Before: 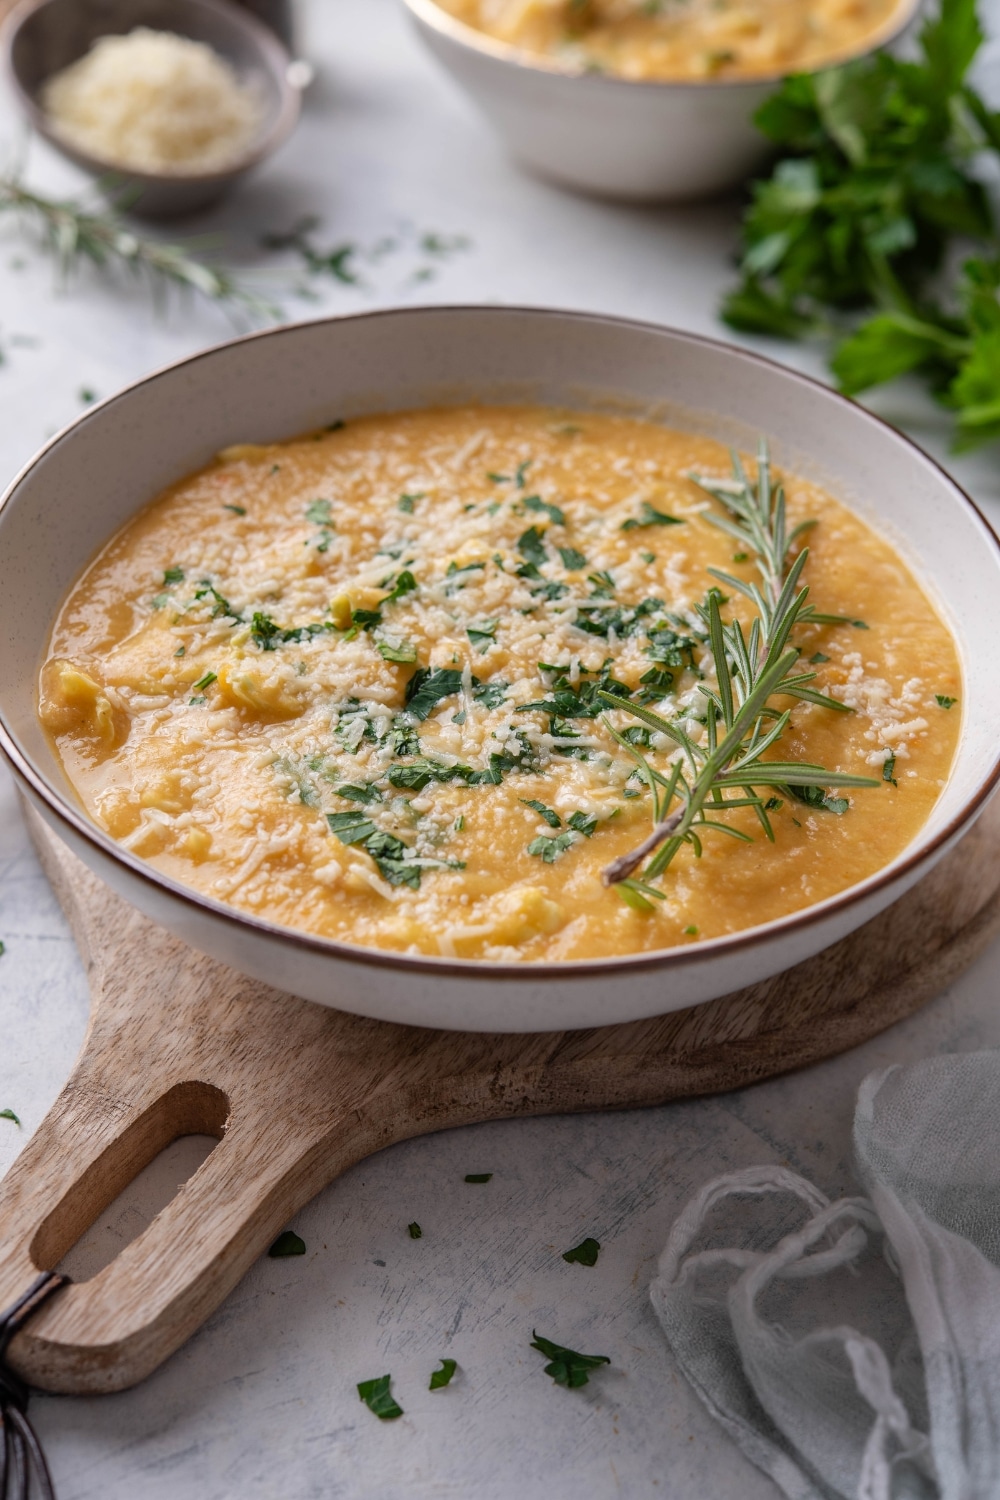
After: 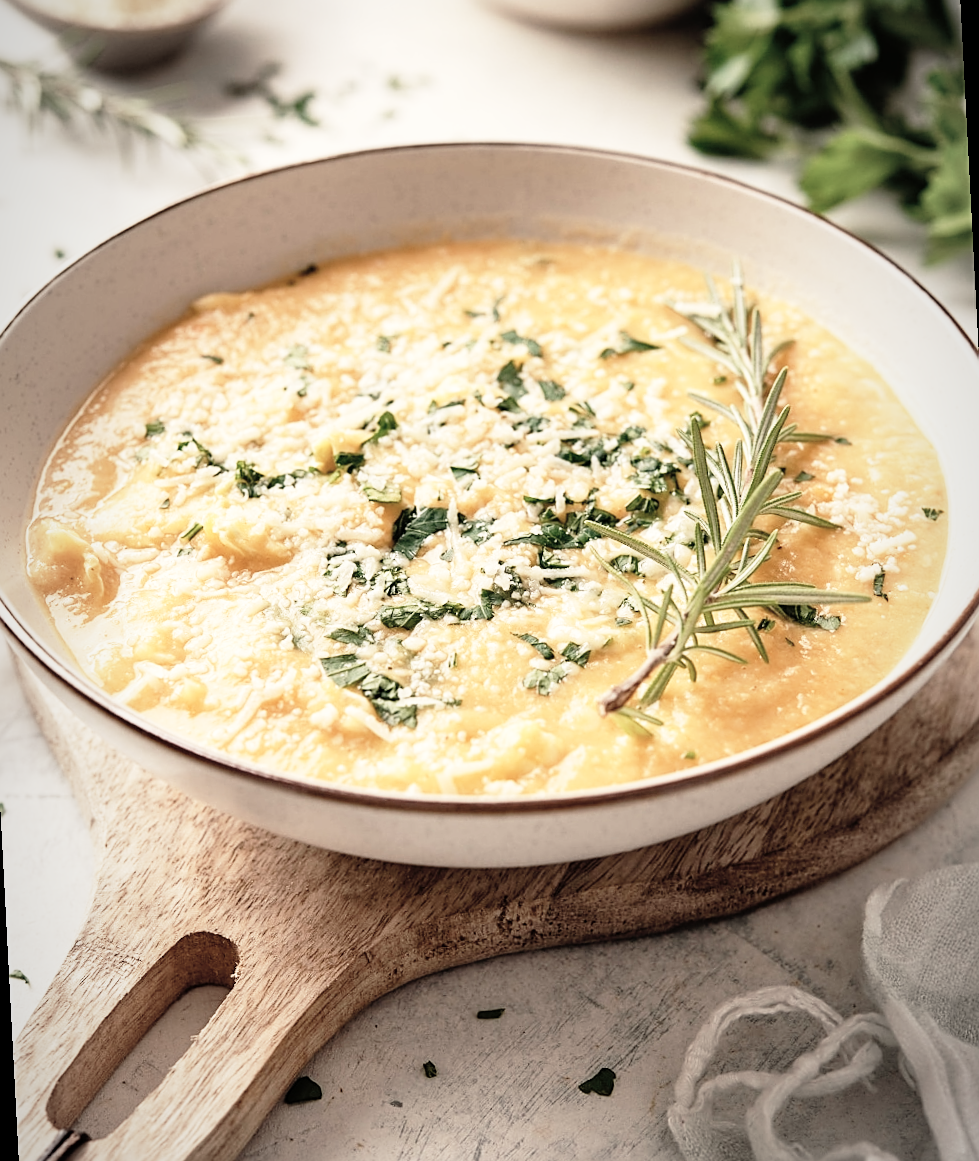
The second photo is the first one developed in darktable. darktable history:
crop: left 1.507%, top 6.147%, right 1.379%, bottom 6.637%
base curve: curves: ch0 [(0, 0) (0.012, 0.01) (0.073, 0.168) (0.31, 0.711) (0.645, 0.957) (1, 1)], preserve colors none
white balance: red 1.123, blue 0.83
rotate and perspective: rotation -3°, crop left 0.031, crop right 0.968, crop top 0.07, crop bottom 0.93
color correction: saturation 0.57
sharpen: on, module defaults
vignetting: fall-off start 97%, fall-off radius 100%, width/height ratio 0.609, unbound false
